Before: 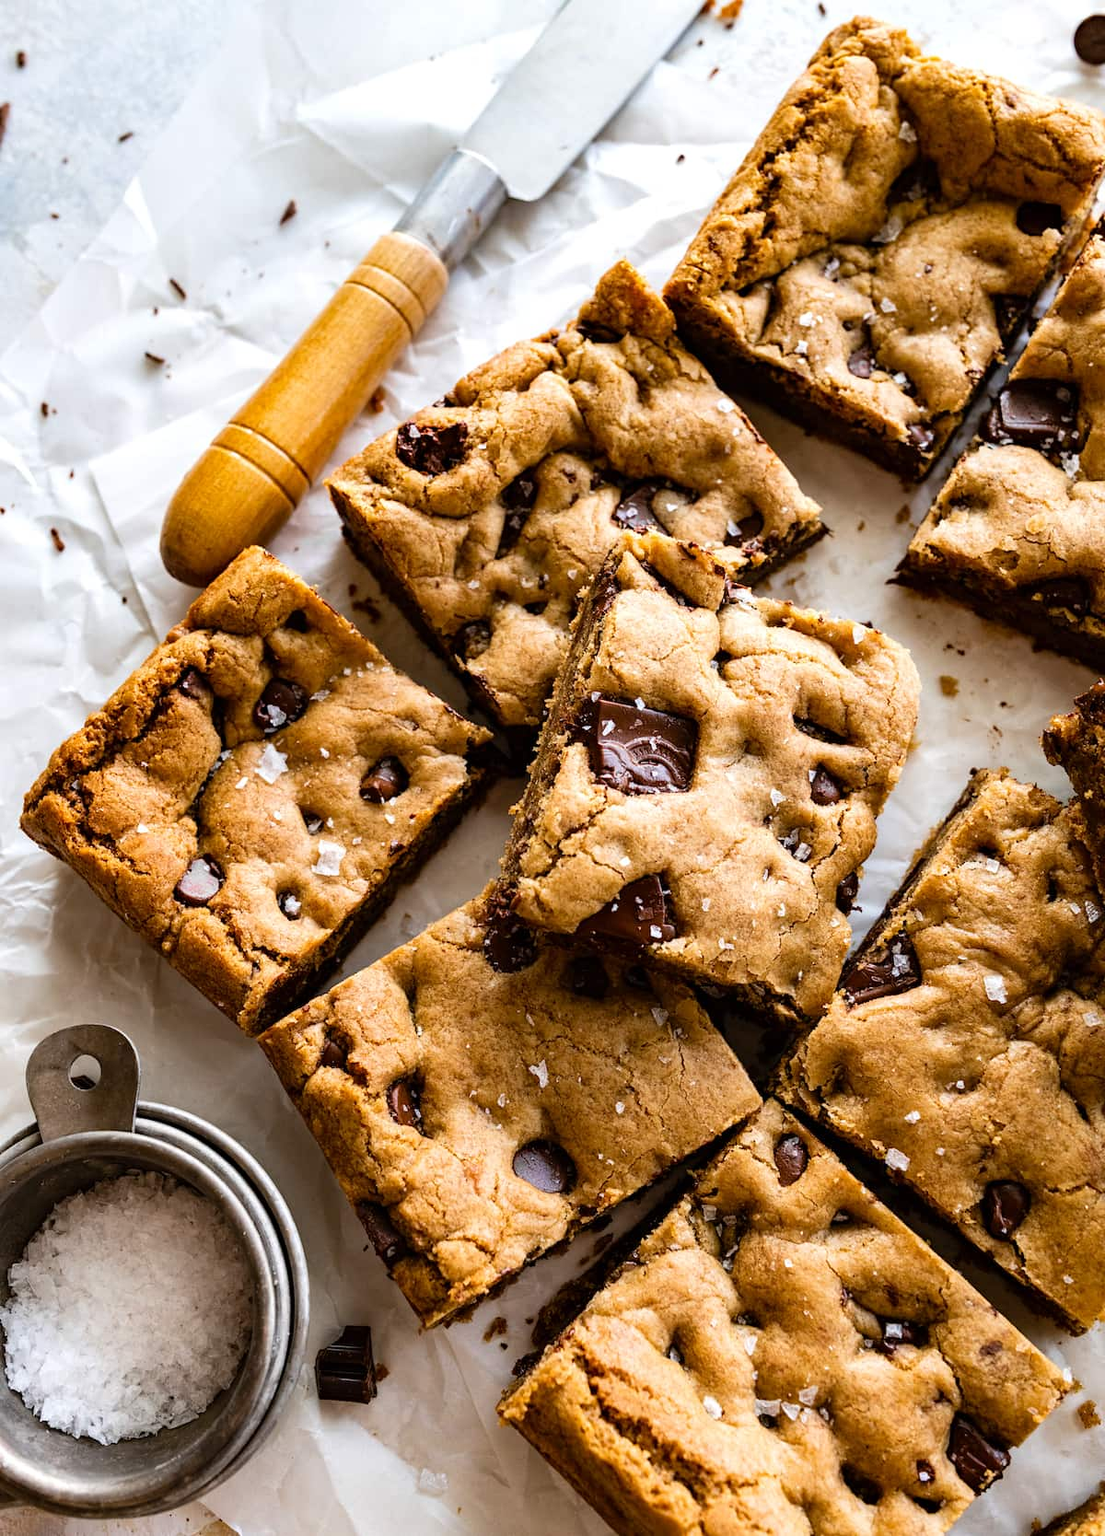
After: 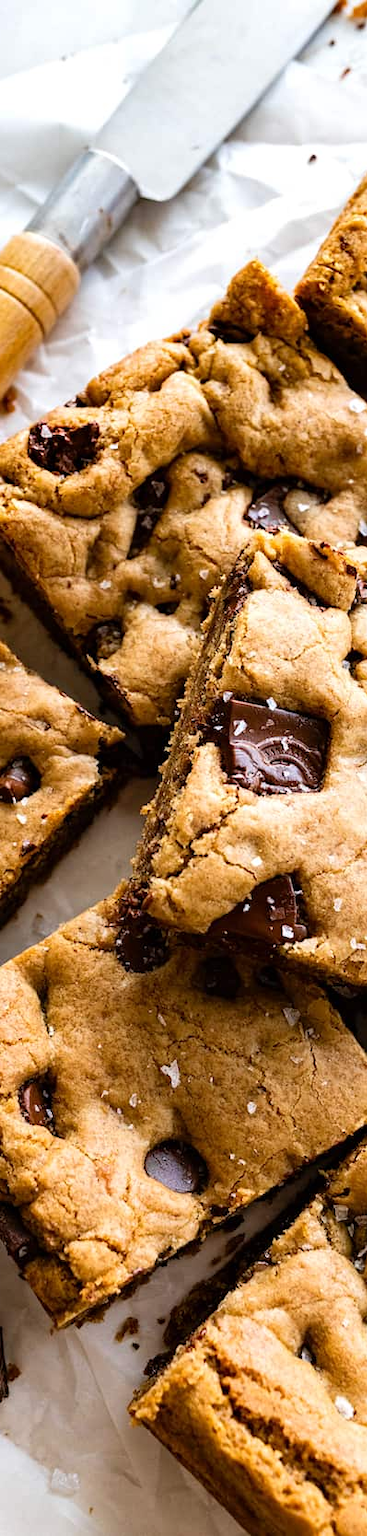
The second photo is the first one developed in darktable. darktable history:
tone equalizer: on, module defaults
crop: left 33.36%, right 33.36%
